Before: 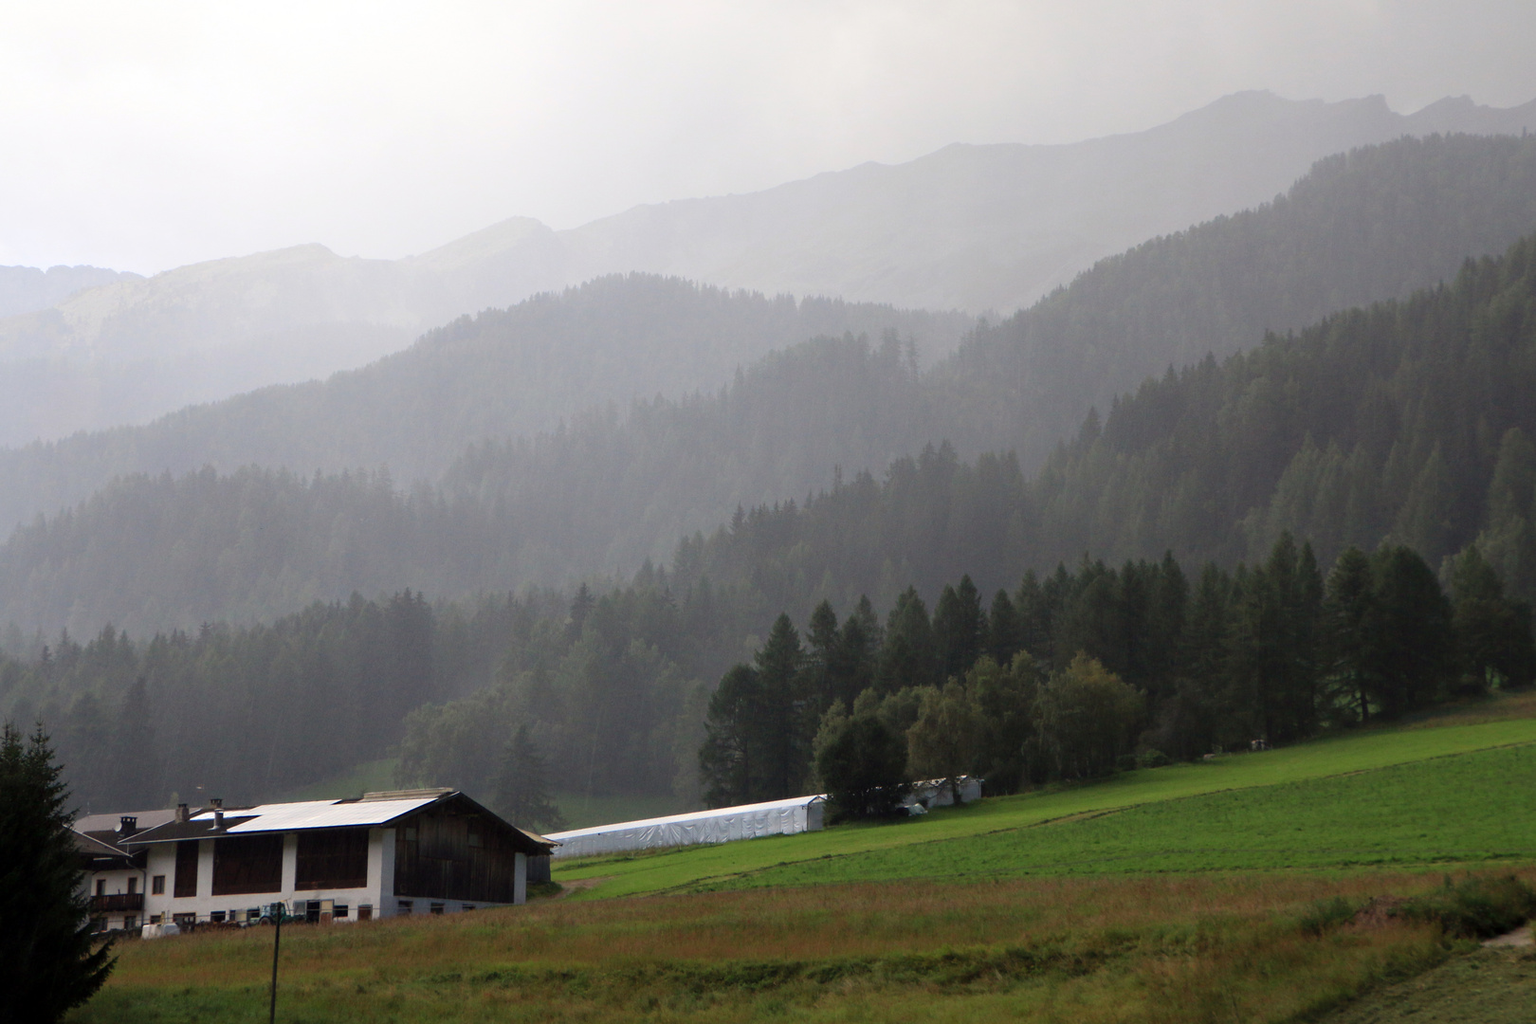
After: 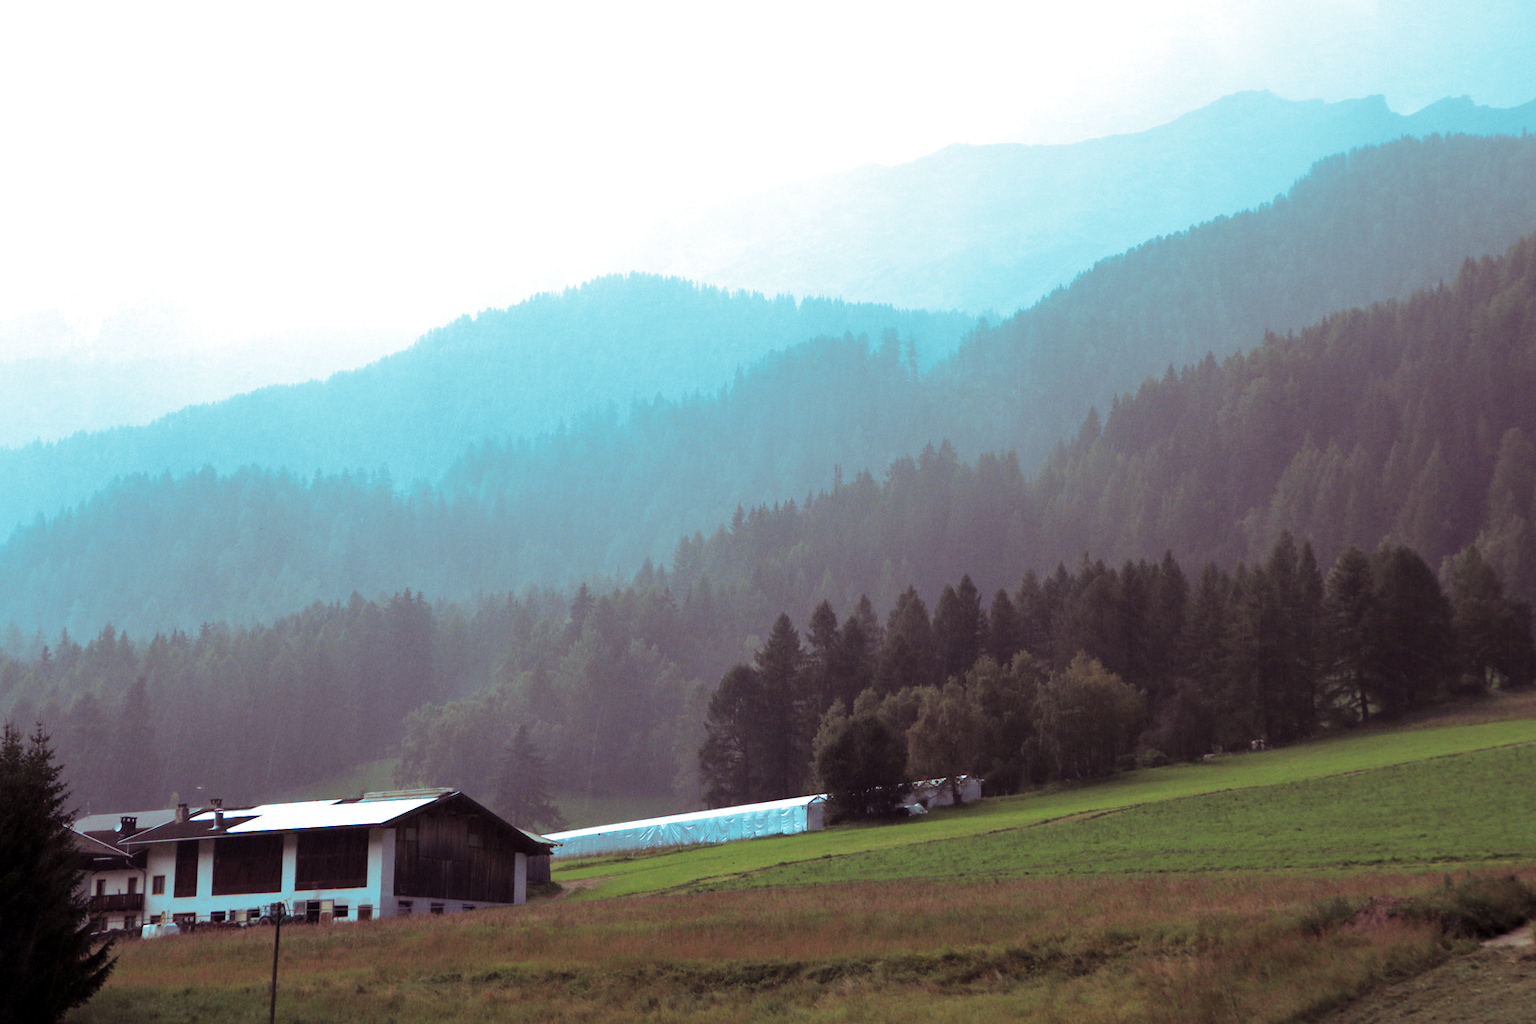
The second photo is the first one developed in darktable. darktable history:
white balance: red 0.974, blue 1.044
split-toning: shadows › hue 327.6°, highlights › hue 198°, highlights › saturation 0.55, balance -21.25, compress 0%
exposure: exposure 0.574 EV, compensate highlight preservation false
